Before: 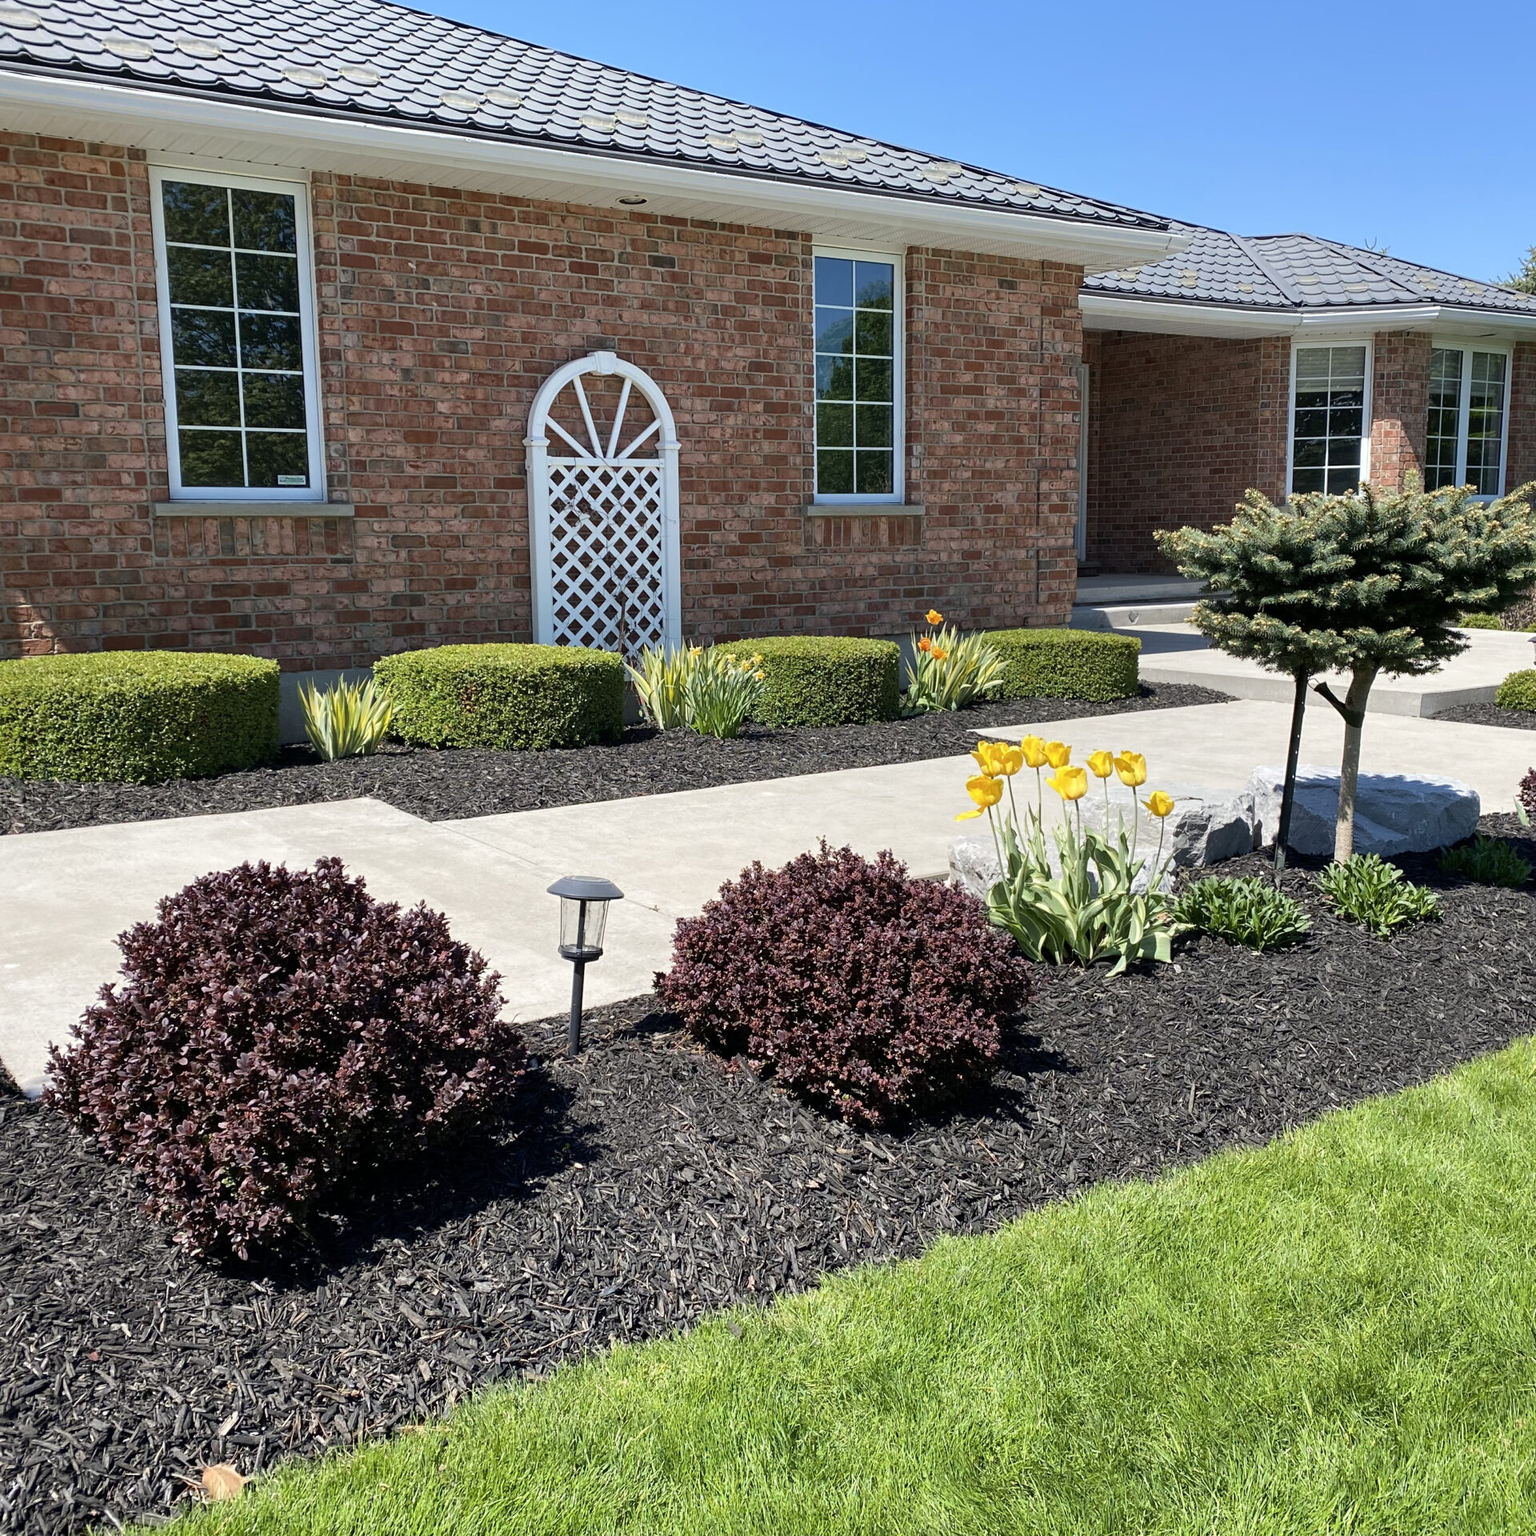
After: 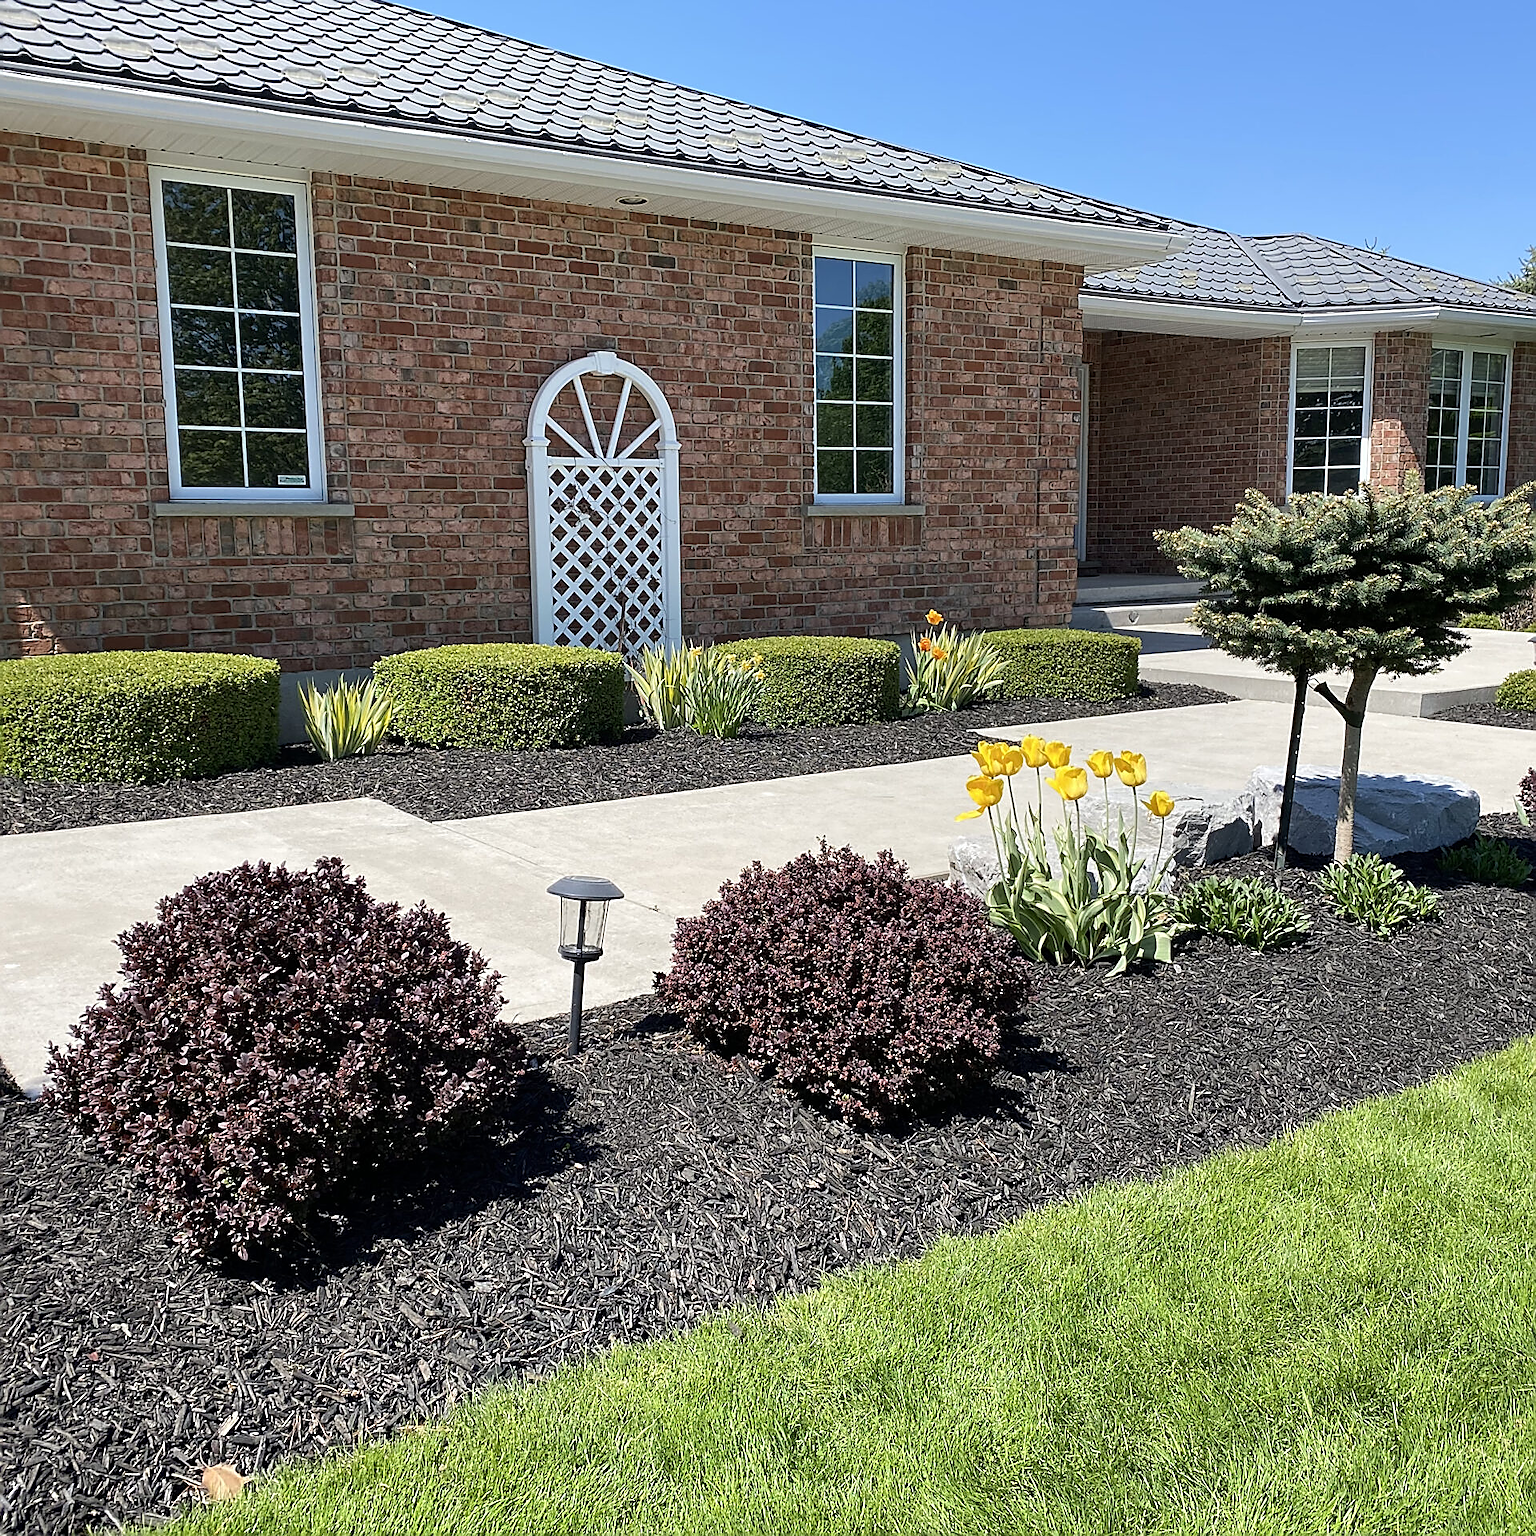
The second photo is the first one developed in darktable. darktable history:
sharpen: radius 1.415, amount 1.241, threshold 0.647
